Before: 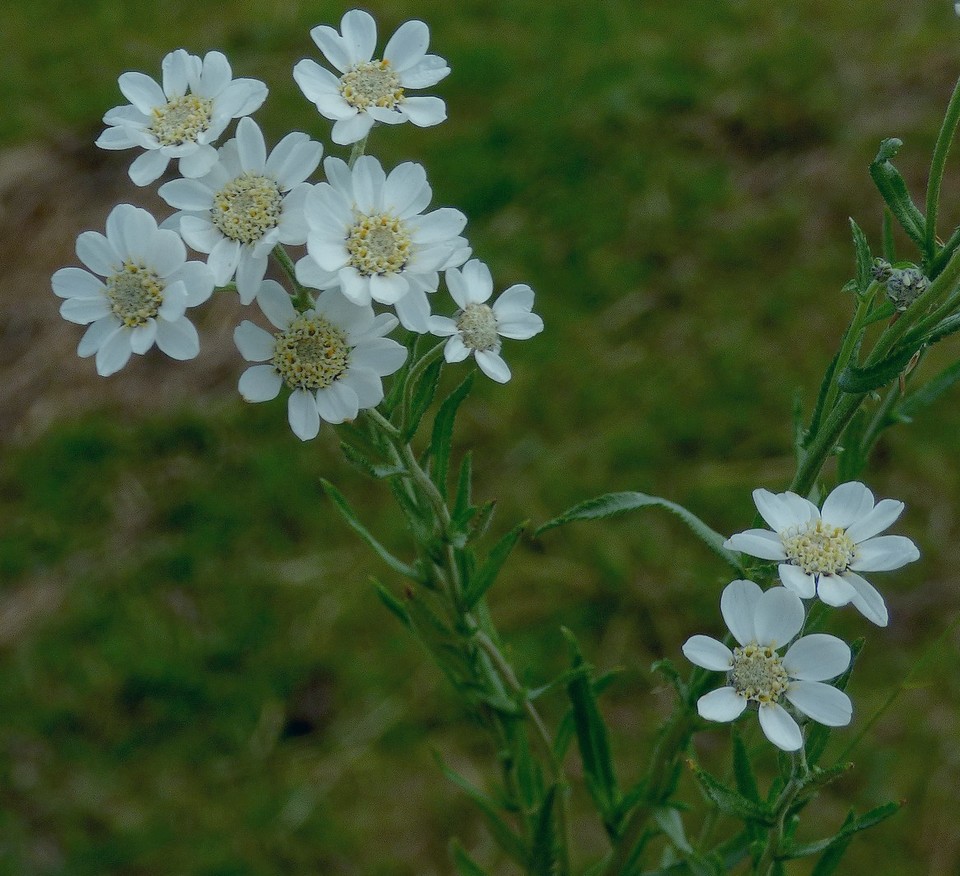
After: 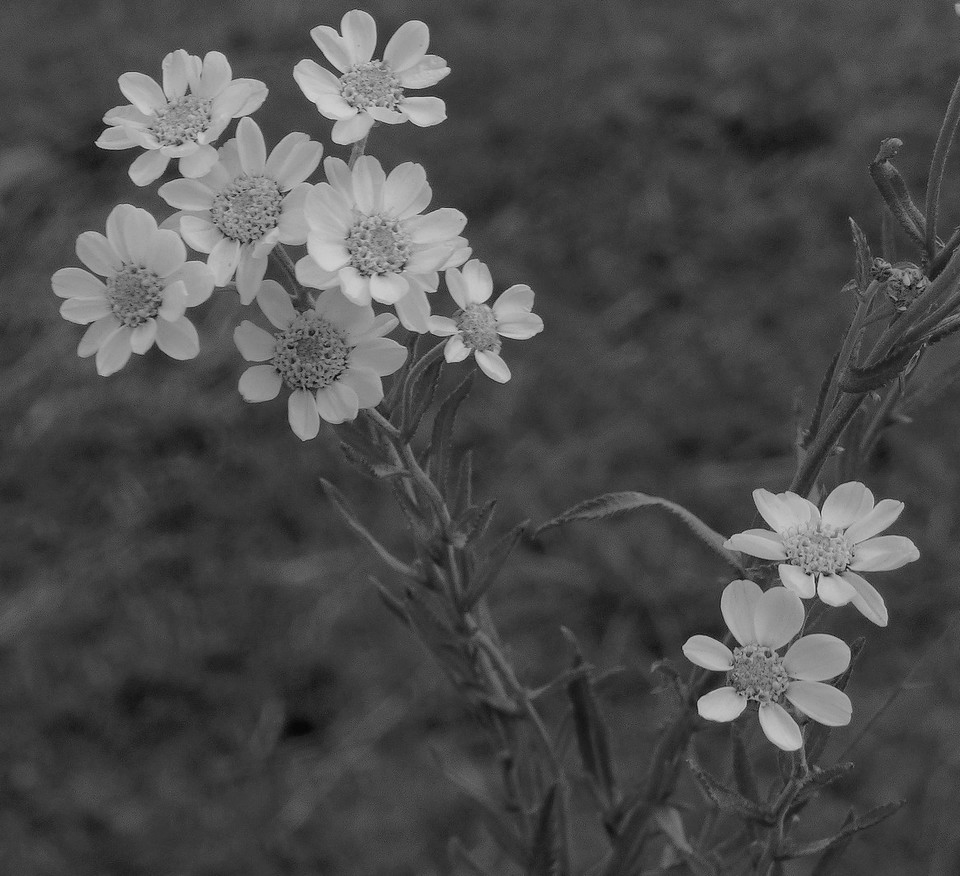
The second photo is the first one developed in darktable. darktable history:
color balance rgb: shadows lift › chroma 2%, shadows lift › hue 263°, highlights gain › chroma 8%, highlights gain › hue 84°, linear chroma grading › global chroma -15%, saturation formula JzAzBz (2021)
contrast brightness saturation: saturation -1
